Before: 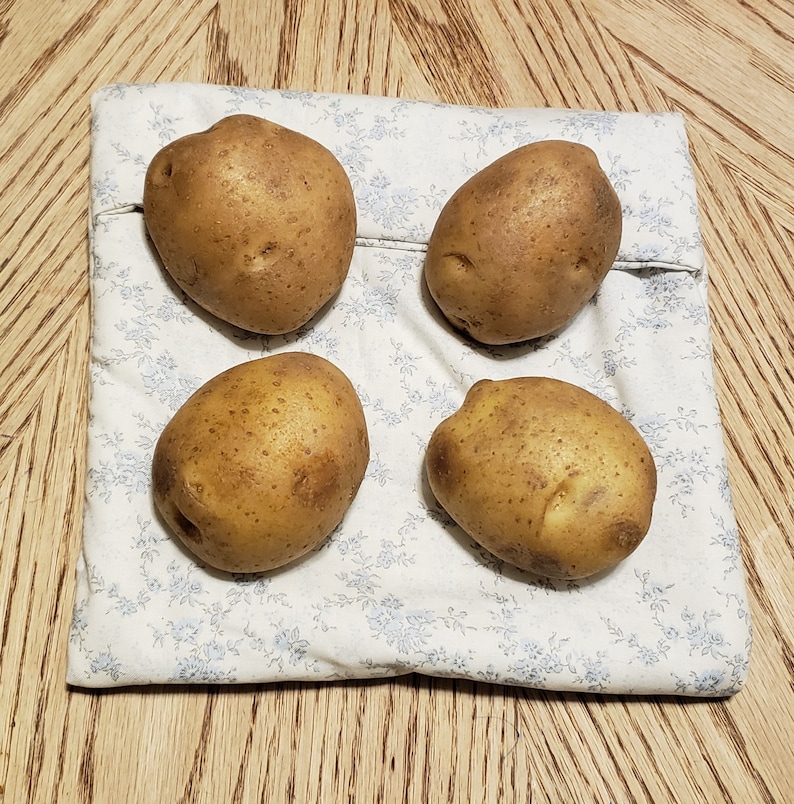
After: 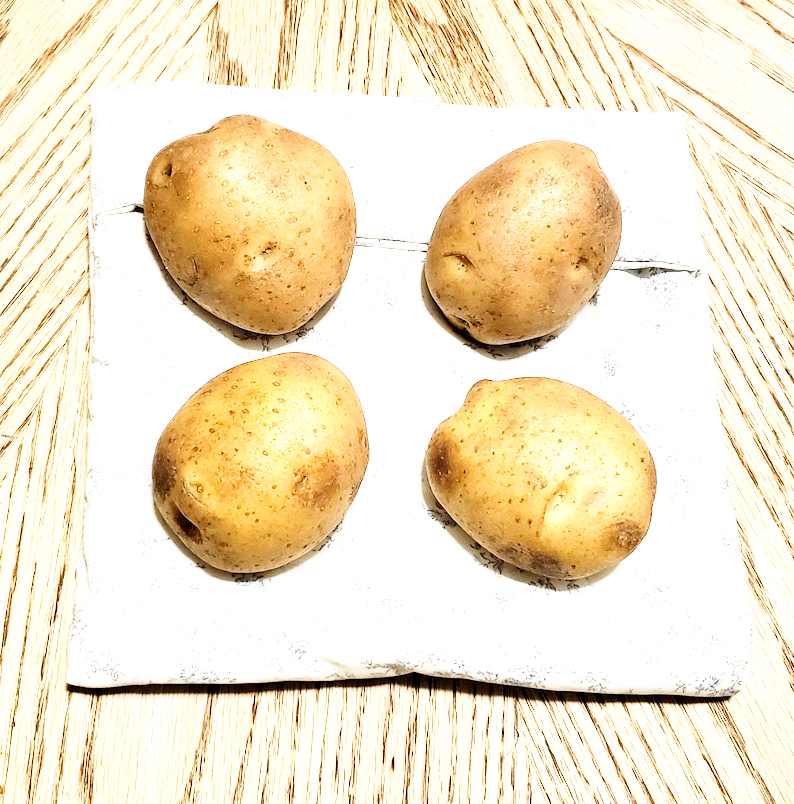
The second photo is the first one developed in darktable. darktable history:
exposure: exposure 0.507 EV, compensate highlight preservation false
tone equalizer: -8 EV -0.417 EV, -7 EV -0.389 EV, -6 EV -0.333 EV, -5 EV -0.222 EV, -3 EV 0.222 EV, -2 EV 0.333 EV, -1 EV 0.389 EV, +0 EV 0.417 EV, edges refinement/feathering 500, mask exposure compensation -1.25 EV, preserve details no
base curve: curves: ch0 [(0, 0) (0.005, 0.002) (0.15, 0.3) (0.4, 0.7) (0.75, 0.95) (1, 1)], preserve colors none
